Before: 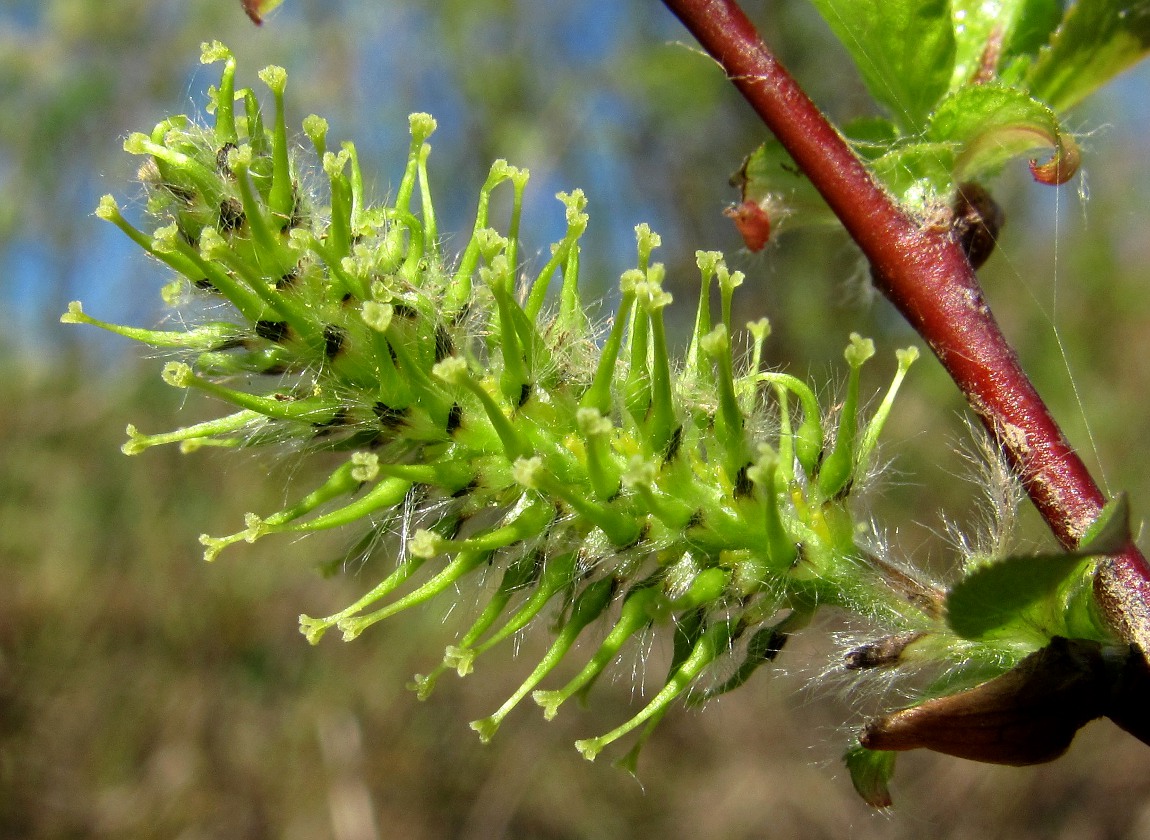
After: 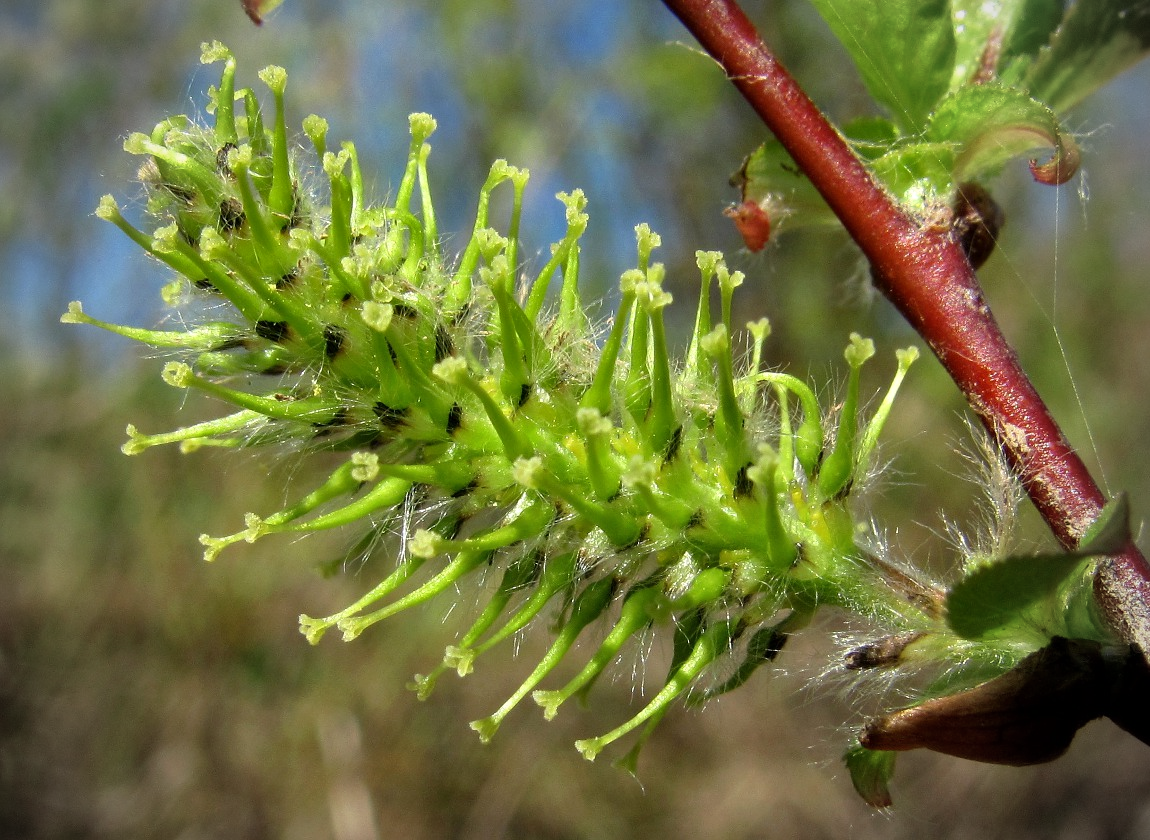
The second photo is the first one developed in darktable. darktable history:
vignetting: fall-off start 74.49%, fall-off radius 65.9%, brightness -0.628, saturation -0.68
shadows and highlights: shadows 12, white point adjustment 1.2, soften with gaussian
